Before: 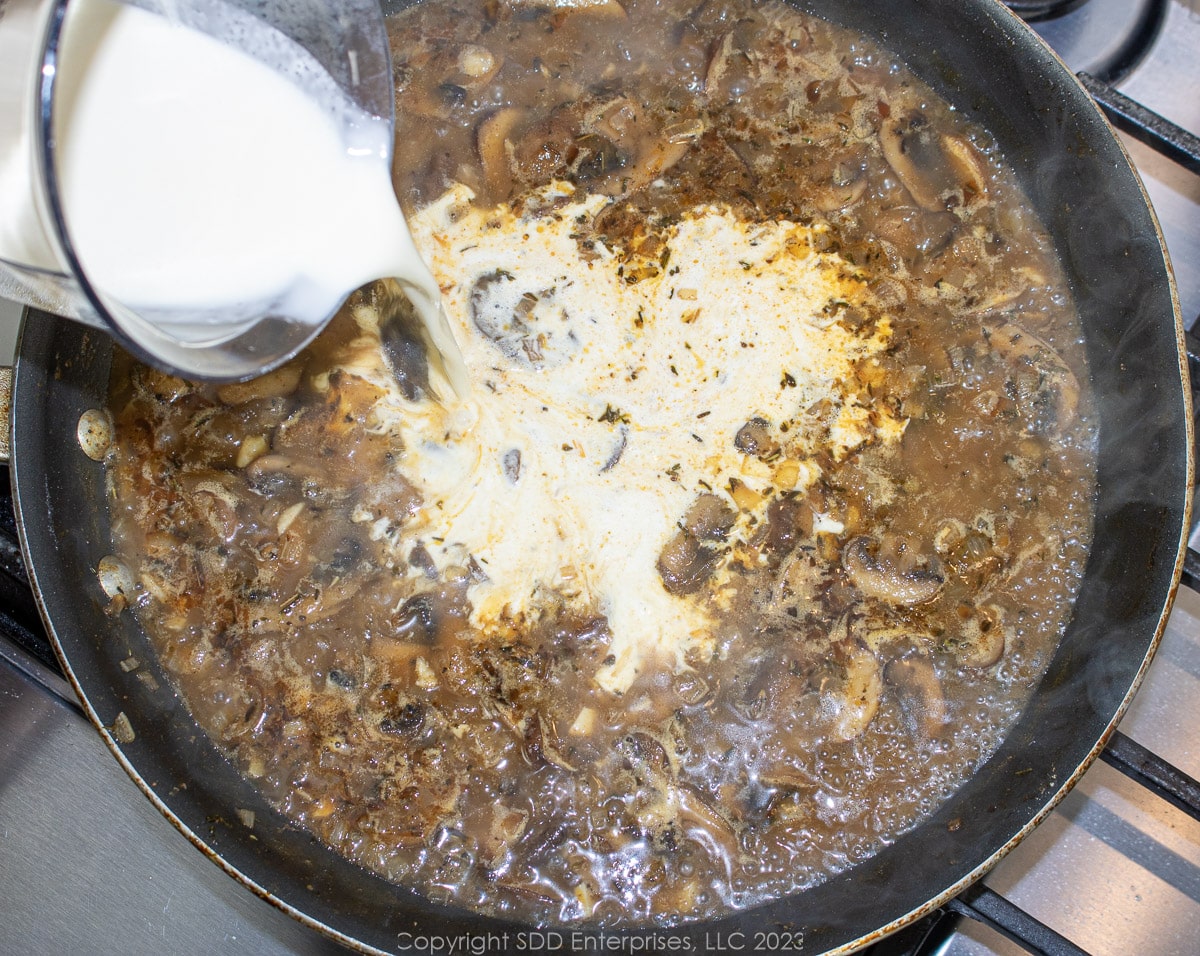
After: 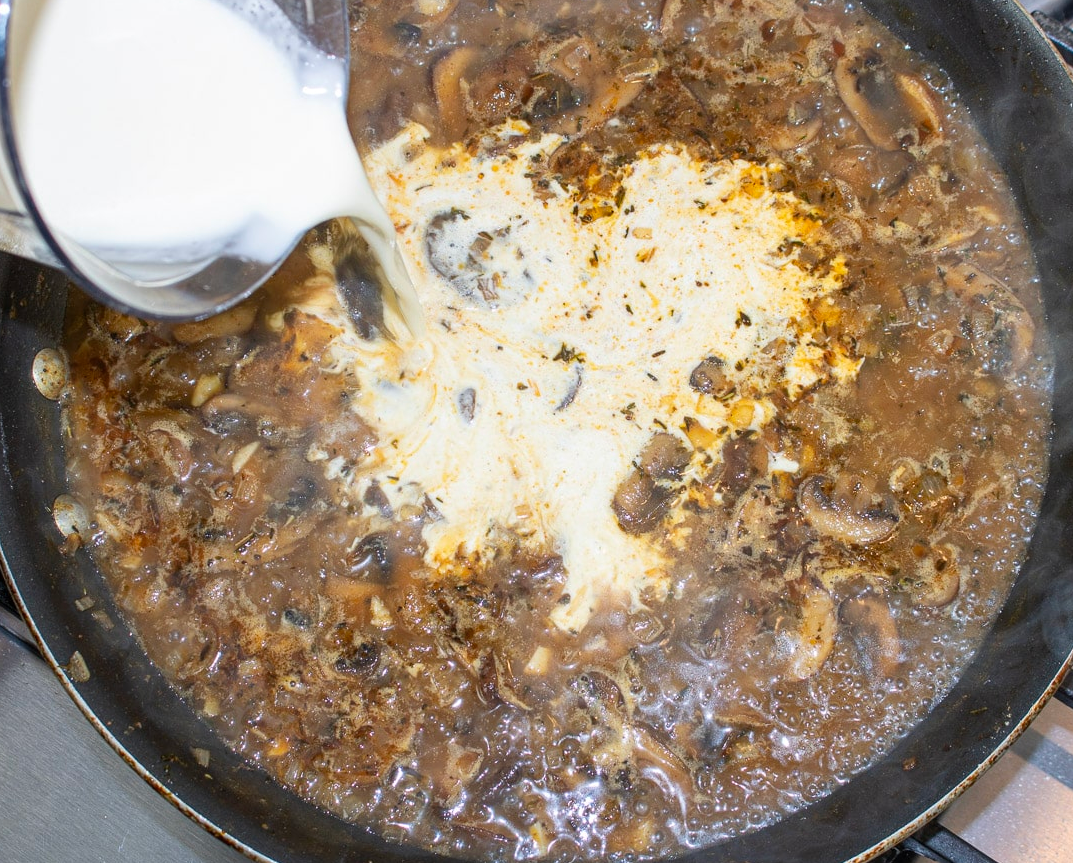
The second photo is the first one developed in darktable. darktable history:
crop: left 3.751%, top 6.474%, right 6.821%, bottom 3.248%
